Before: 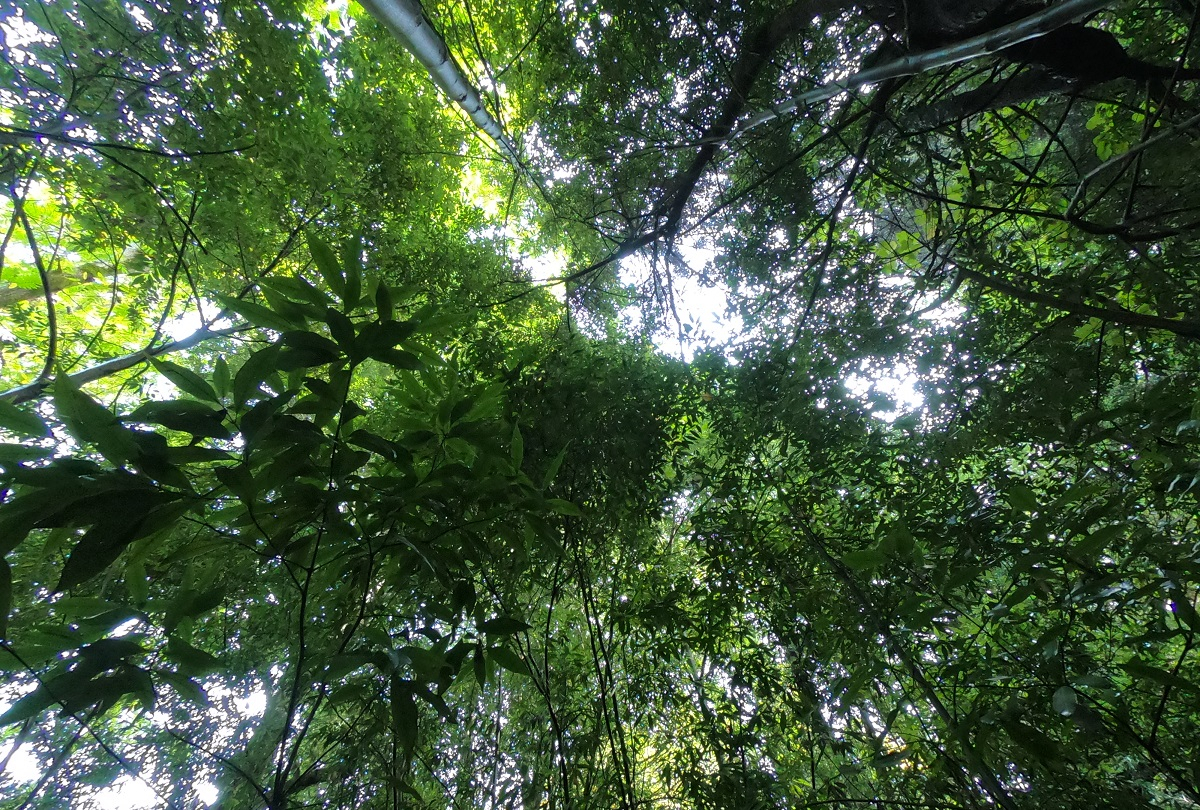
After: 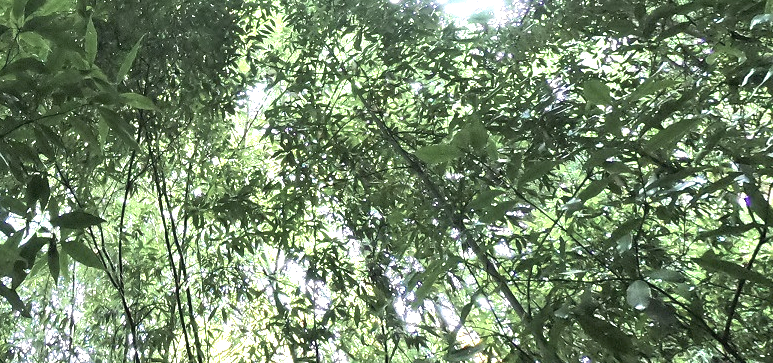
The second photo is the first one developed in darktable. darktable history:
contrast brightness saturation: contrast 0.04, saturation 0.16
exposure: exposure 2.25 EV, compensate highlight preservation false
crop and rotate: left 35.509%, top 50.238%, bottom 4.934%
color correction: saturation 0.5
